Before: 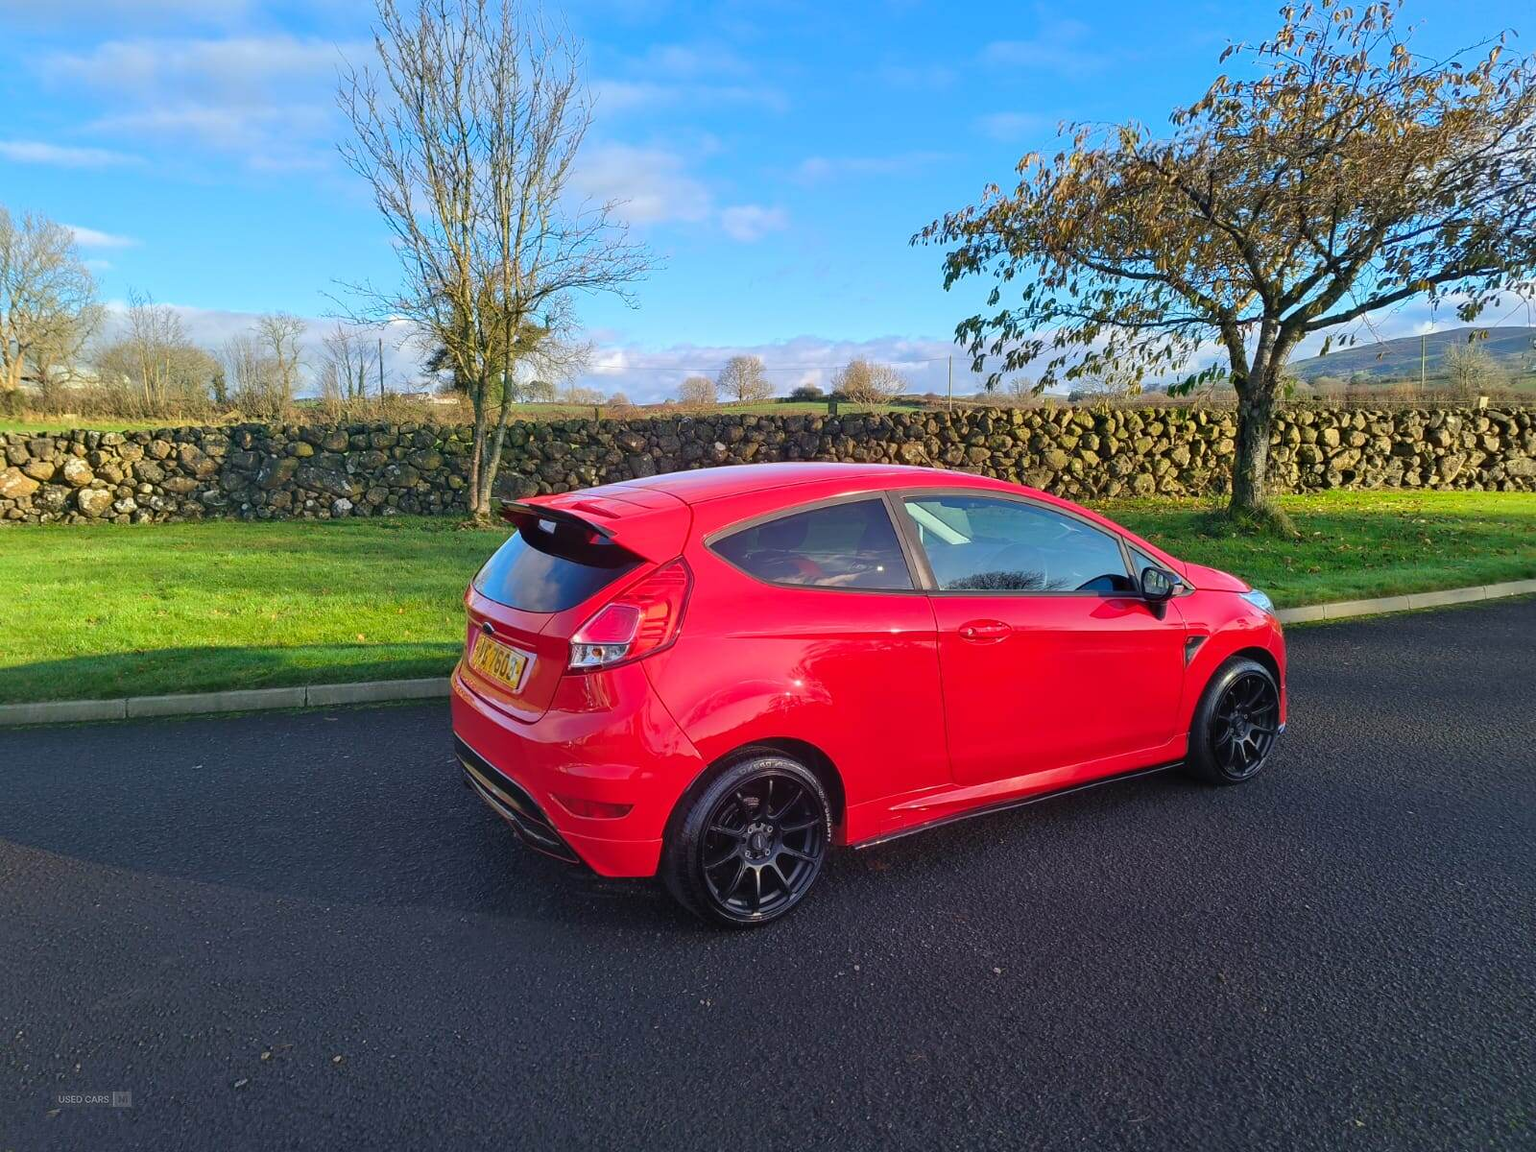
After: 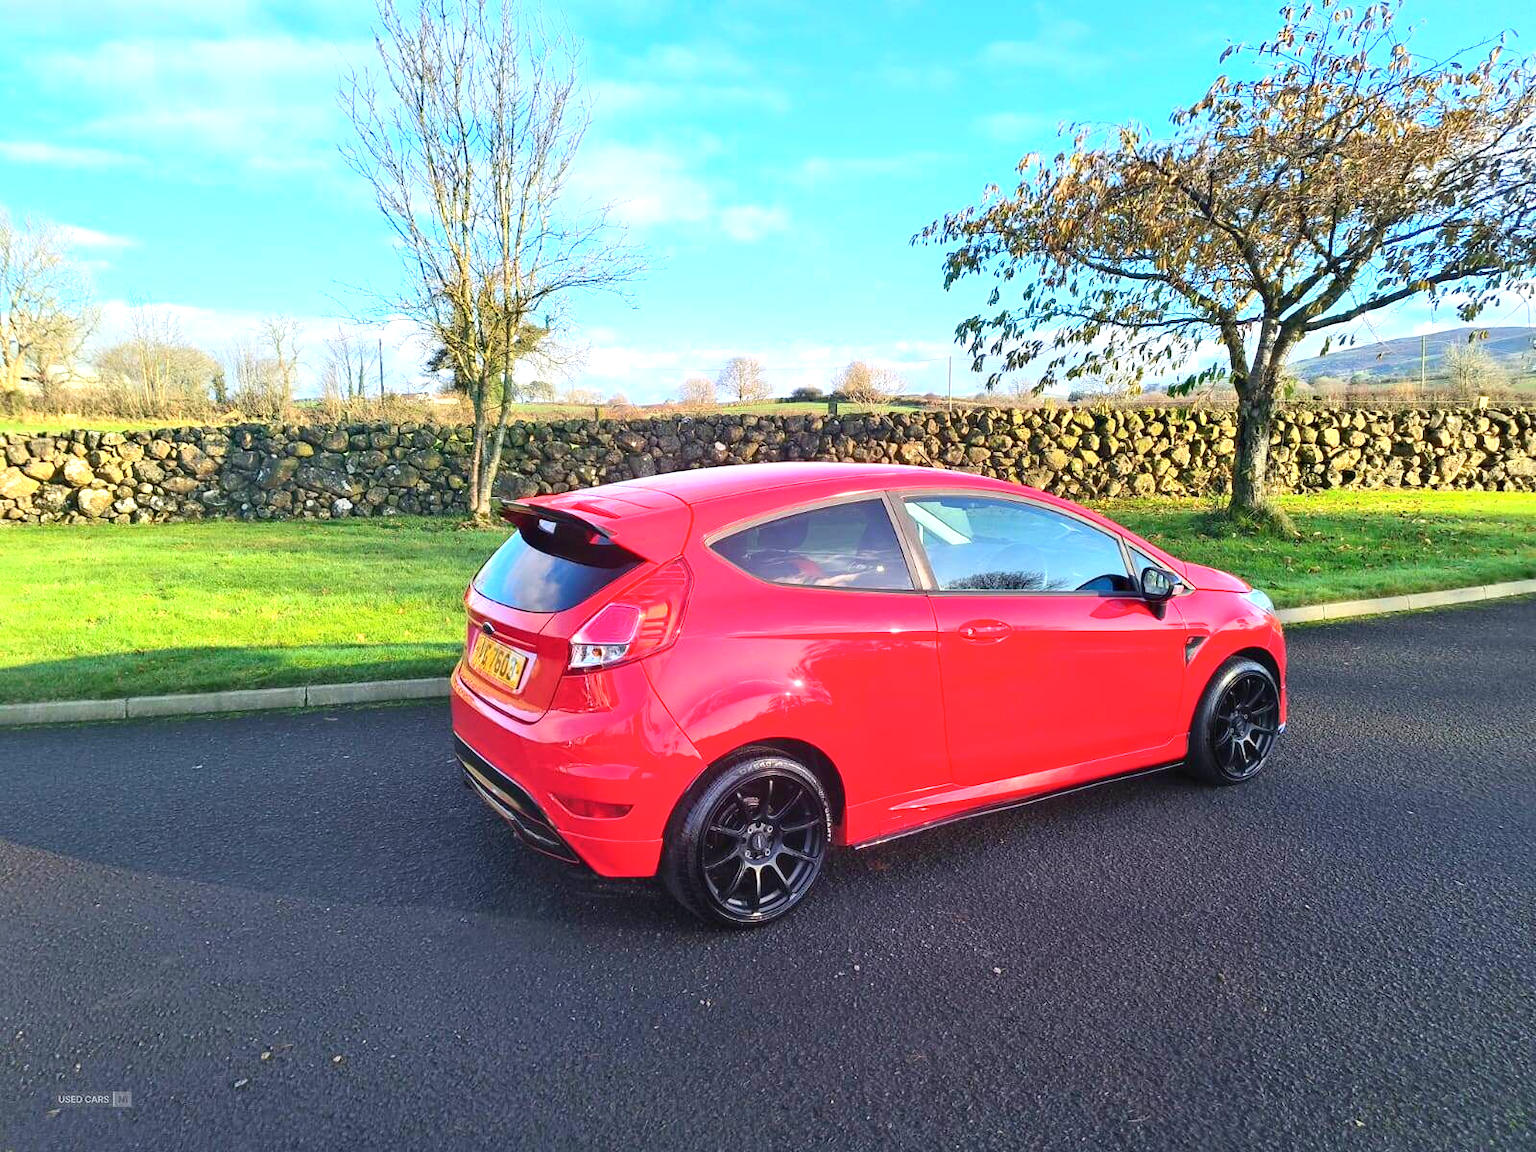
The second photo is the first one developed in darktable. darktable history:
exposure: black level correction 0.001, exposure 0.961 EV, compensate highlight preservation false
contrast brightness saturation: contrast 0.149, brightness 0.05
